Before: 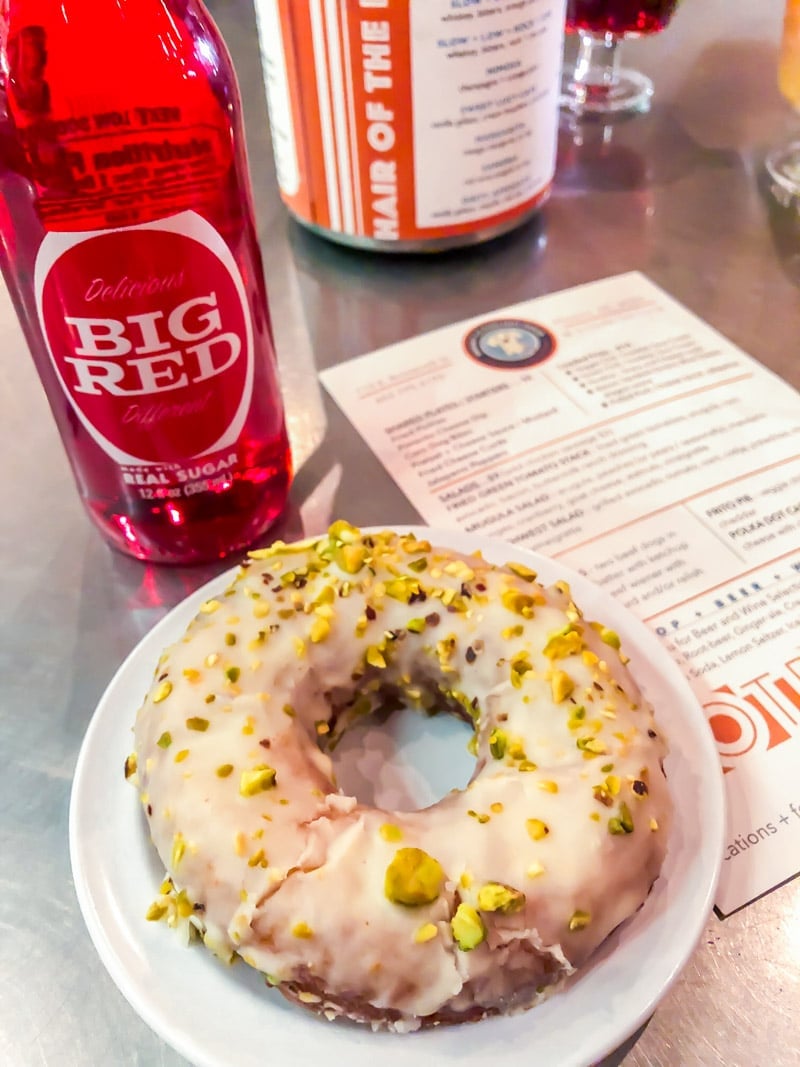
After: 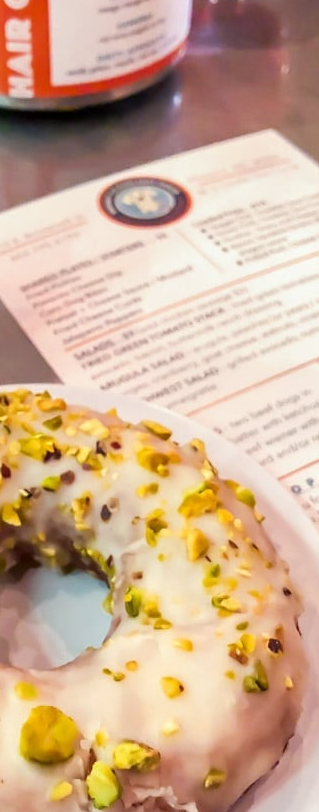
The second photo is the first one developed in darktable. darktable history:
rotate and perspective: automatic cropping original format, crop left 0, crop top 0
crop: left 45.721%, top 13.393%, right 14.118%, bottom 10.01%
